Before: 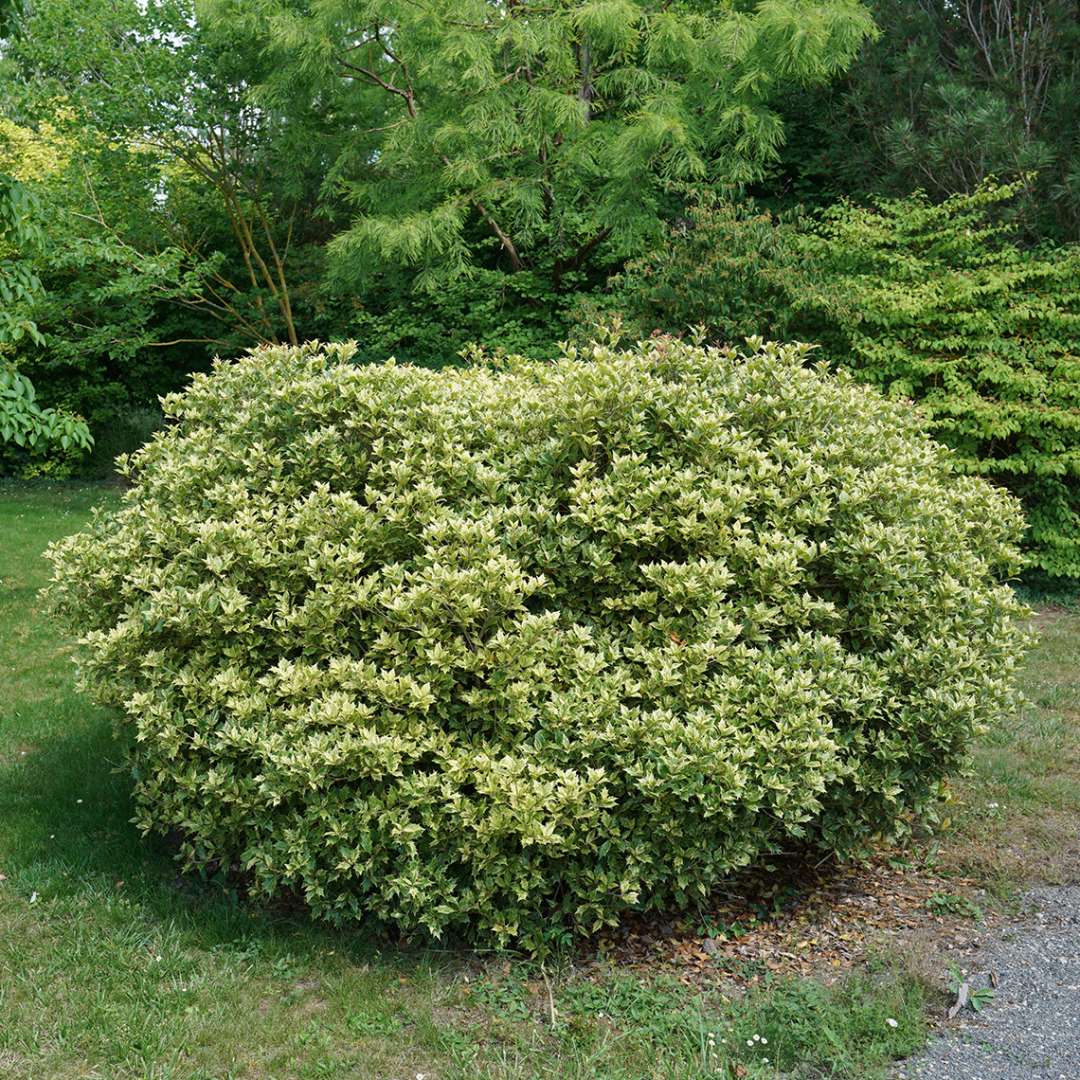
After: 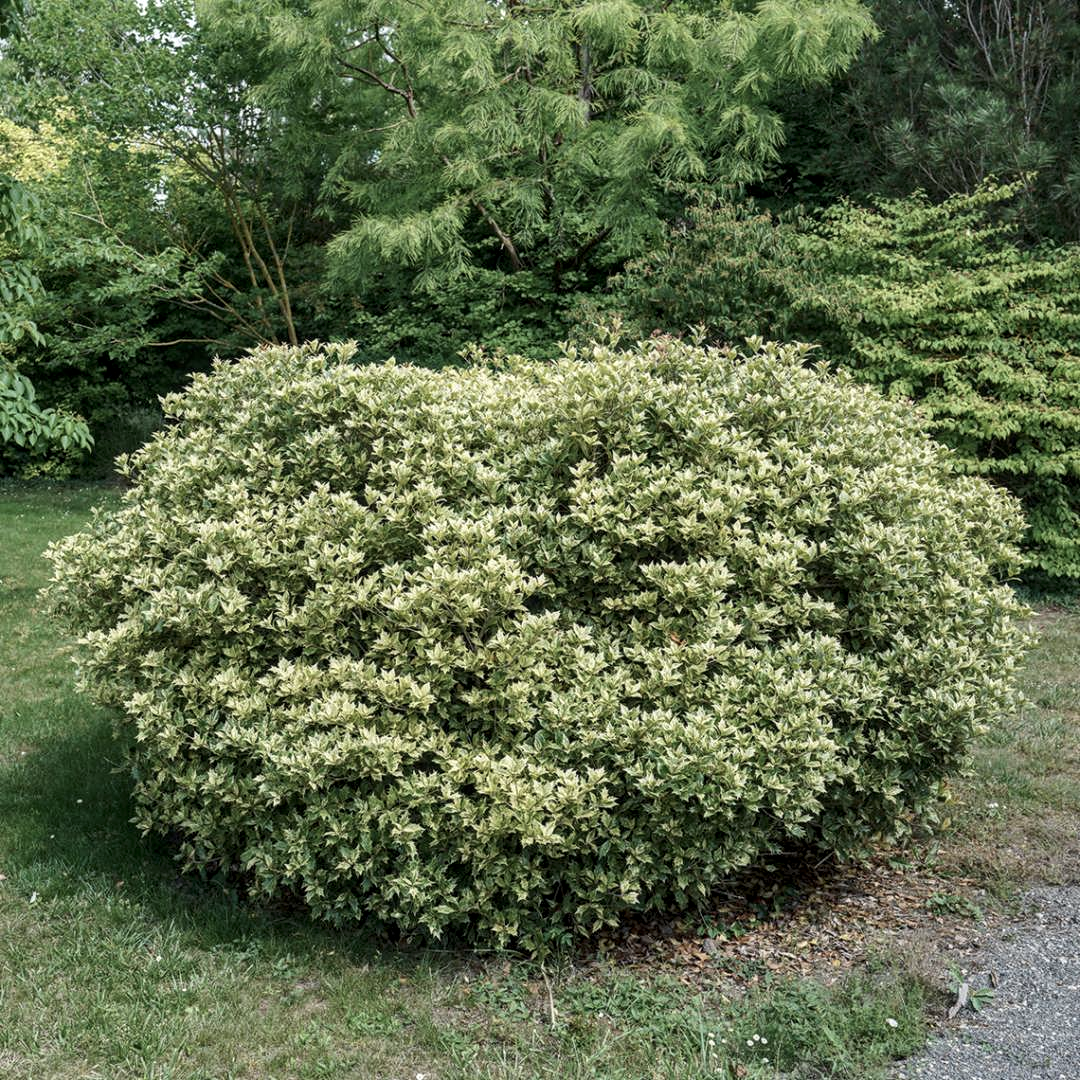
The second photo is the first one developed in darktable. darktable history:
local contrast: on, module defaults
contrast brightness saturation: contrast 0.105, saturation -0.295
